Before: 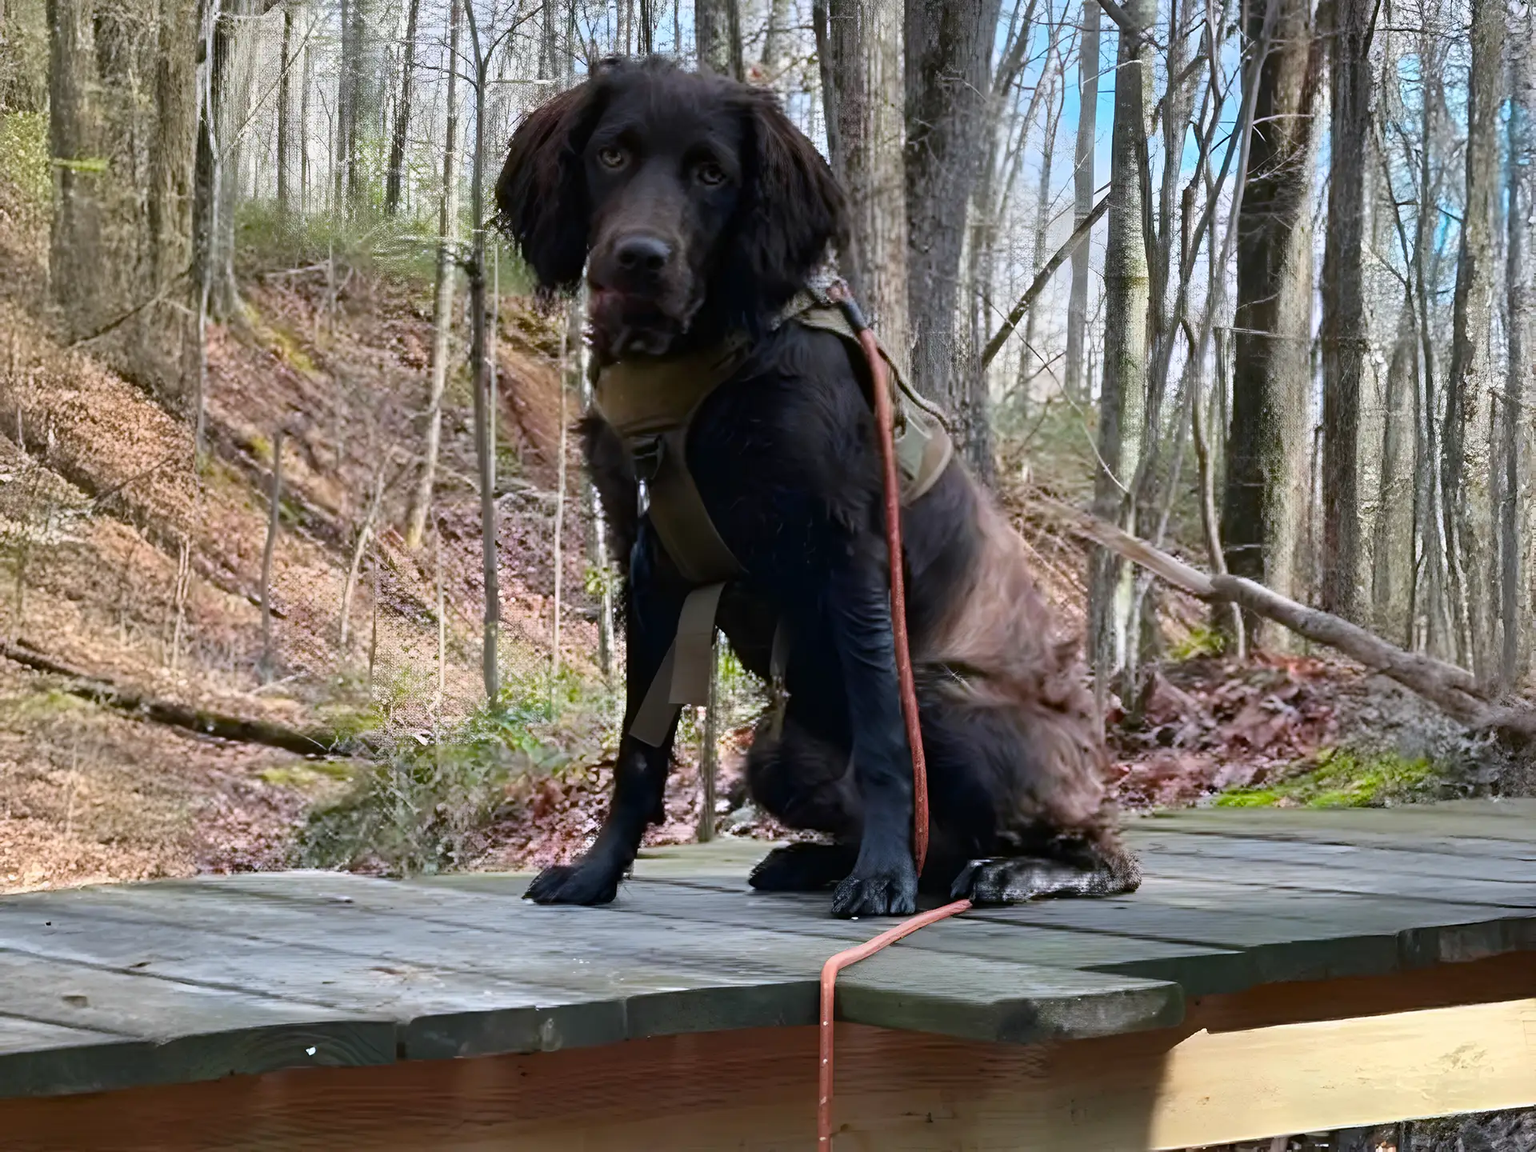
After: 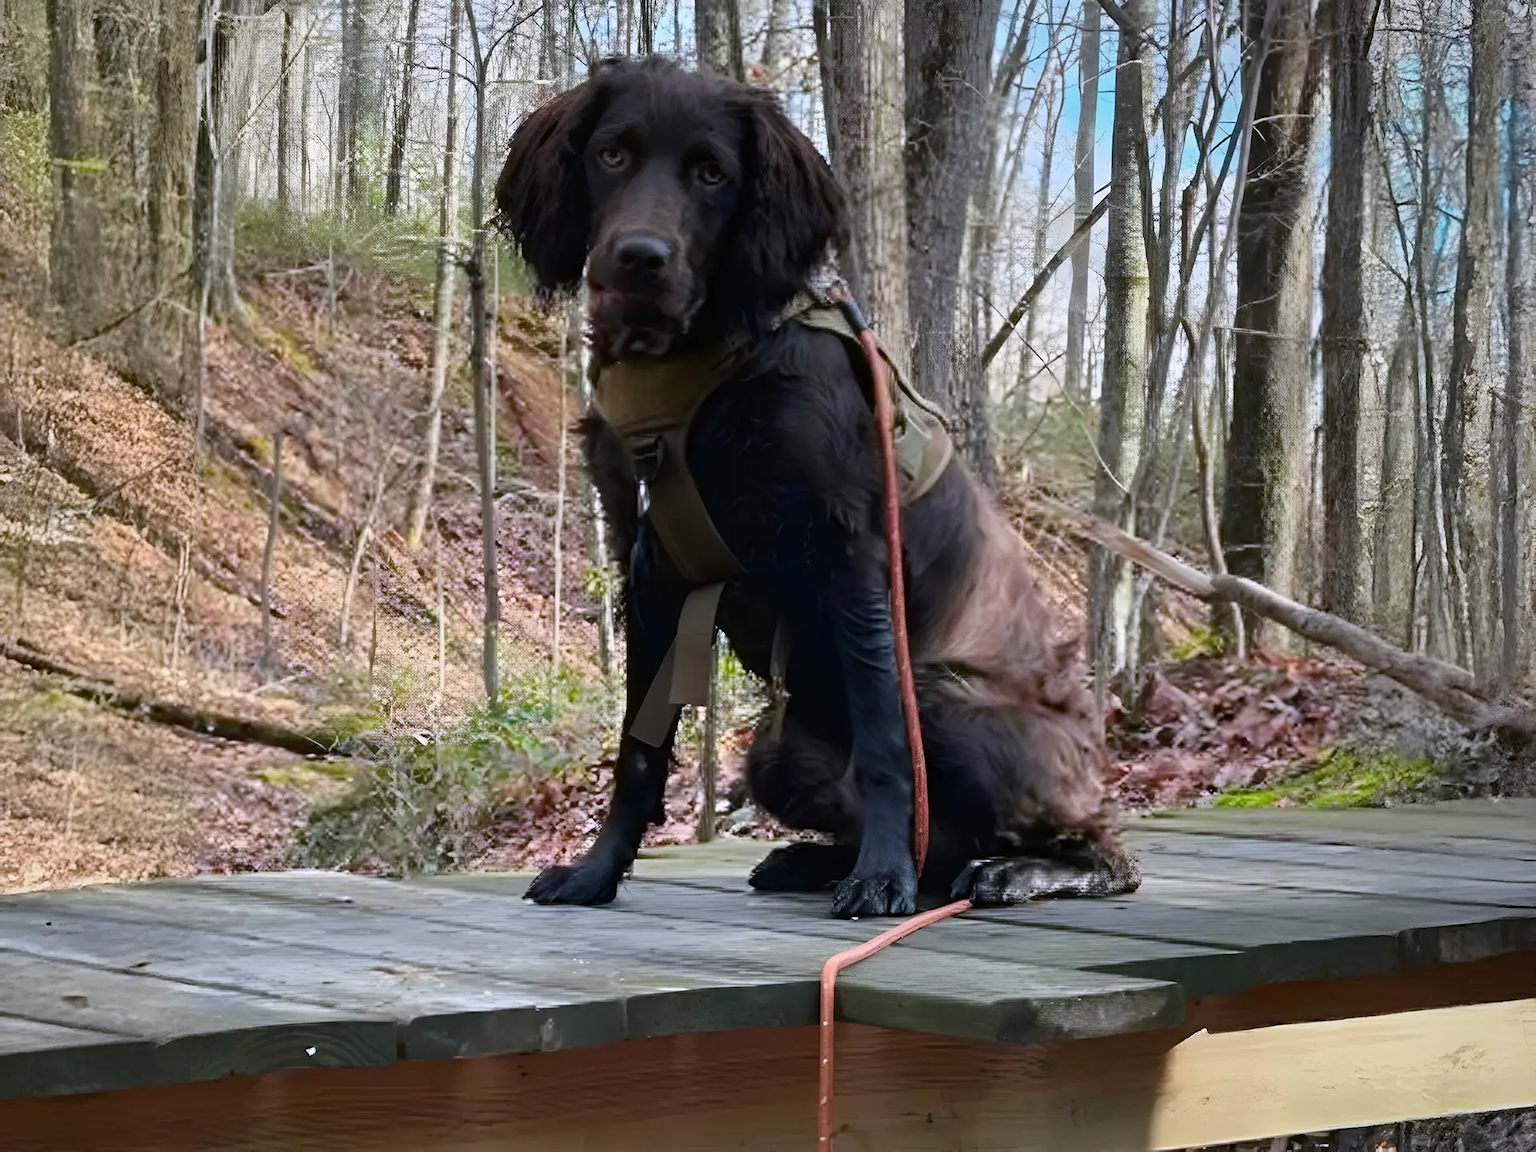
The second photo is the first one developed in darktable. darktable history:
vignetting: fall-off start 71.65%, brightness -0.308, saturation -0.054, center (-0.123, -0.008)
